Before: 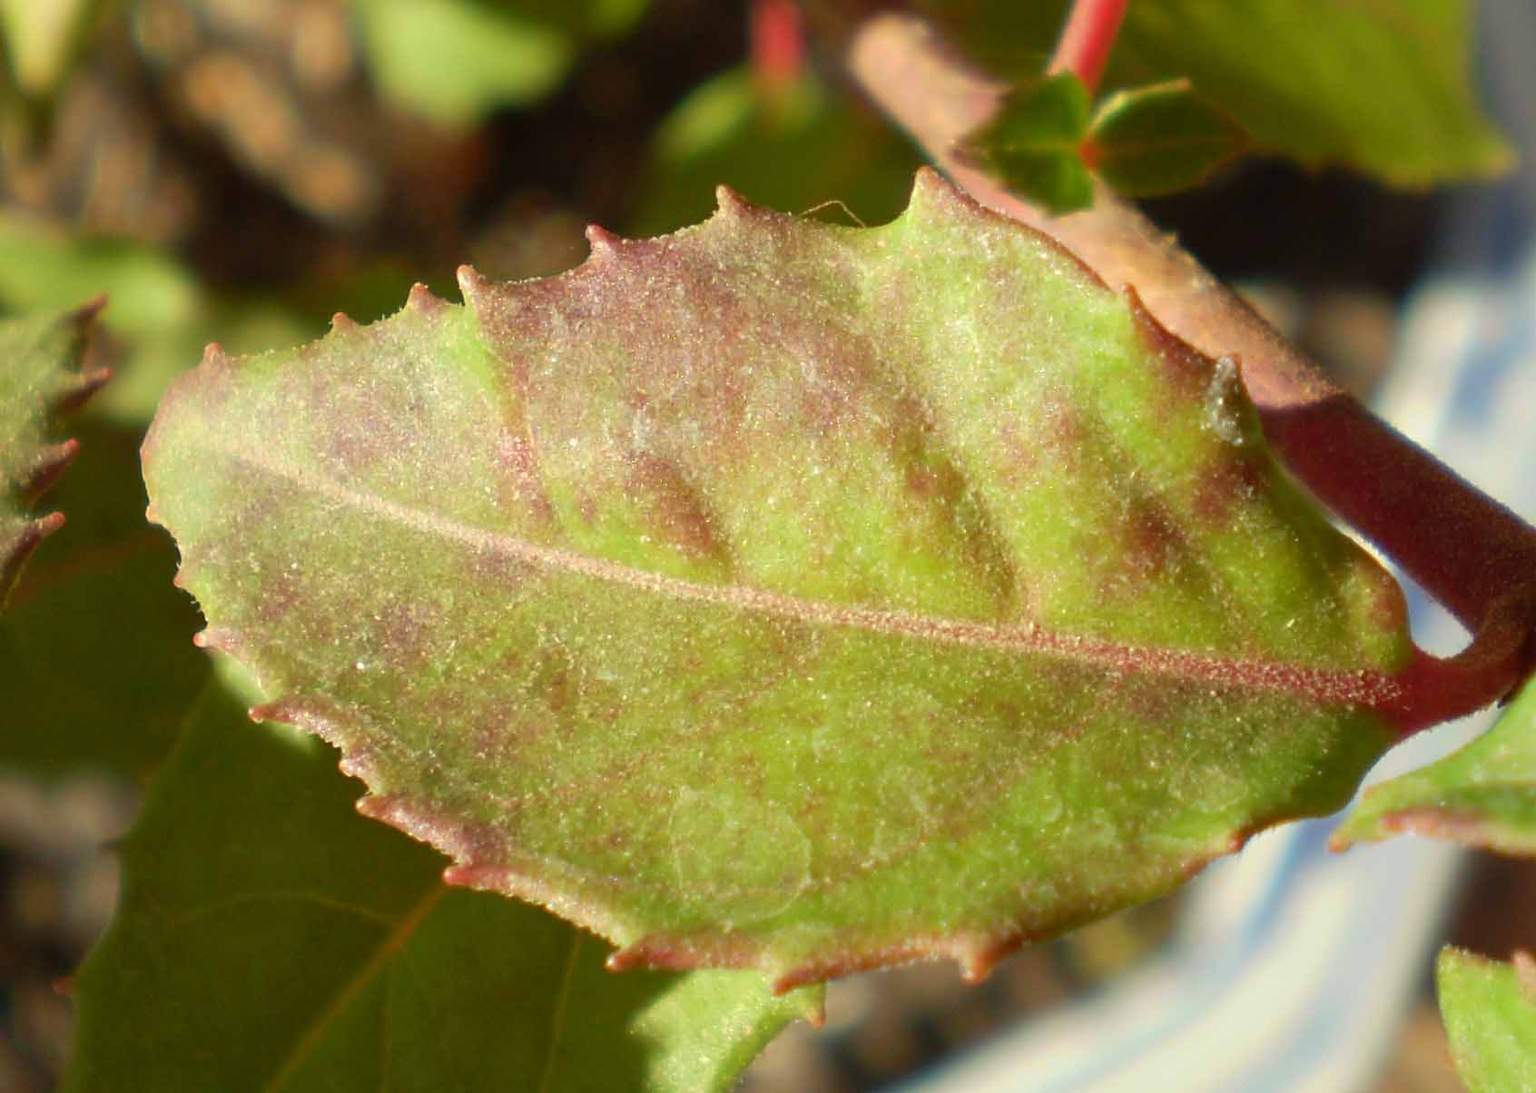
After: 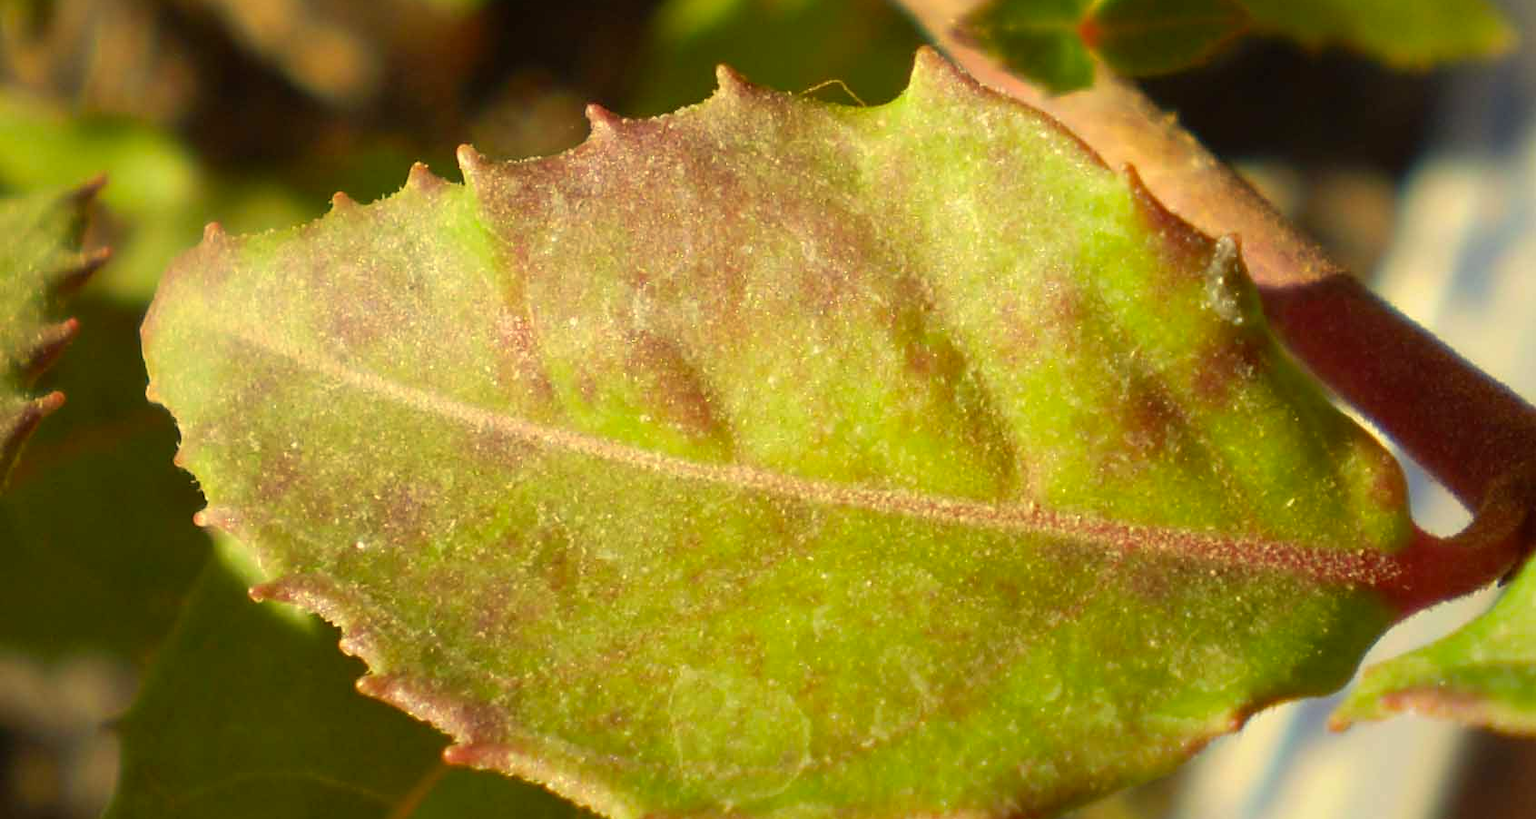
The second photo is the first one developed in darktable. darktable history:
crop: top 11.056%, bottom 13.876%
color correction: highlights a* 2.59, highlights b* 22.73
